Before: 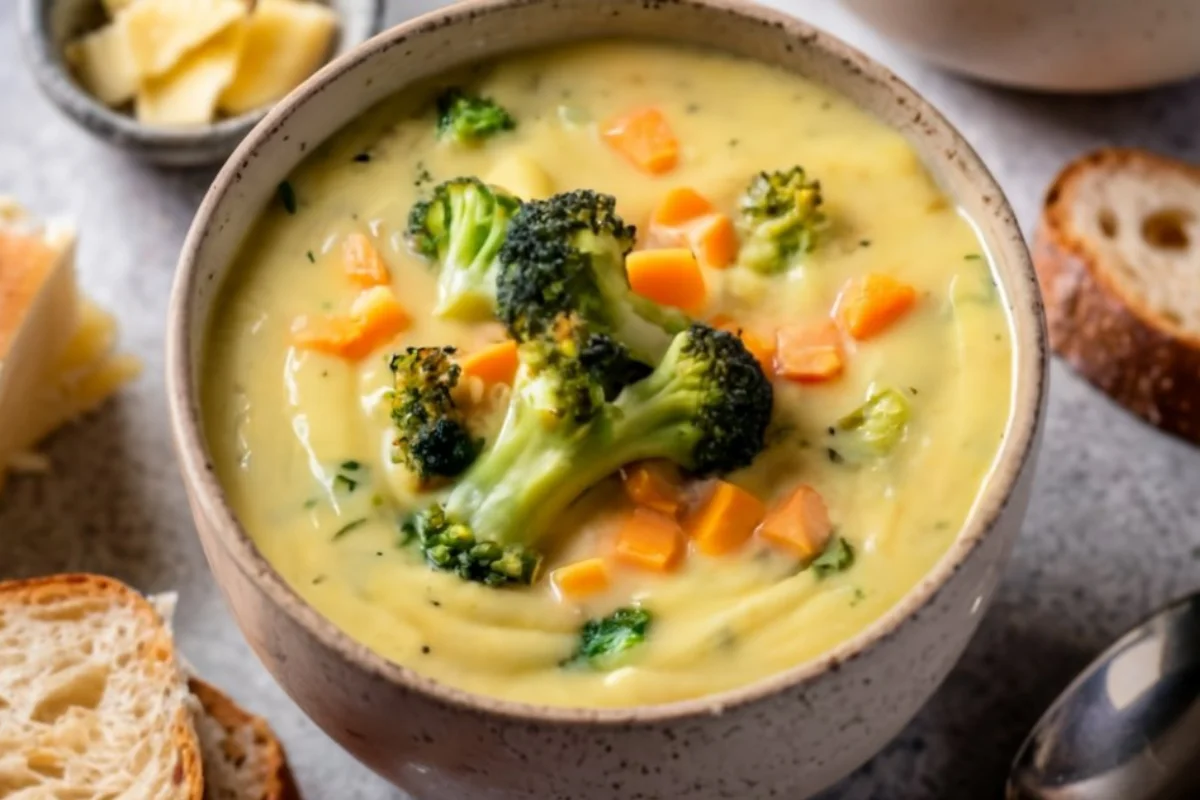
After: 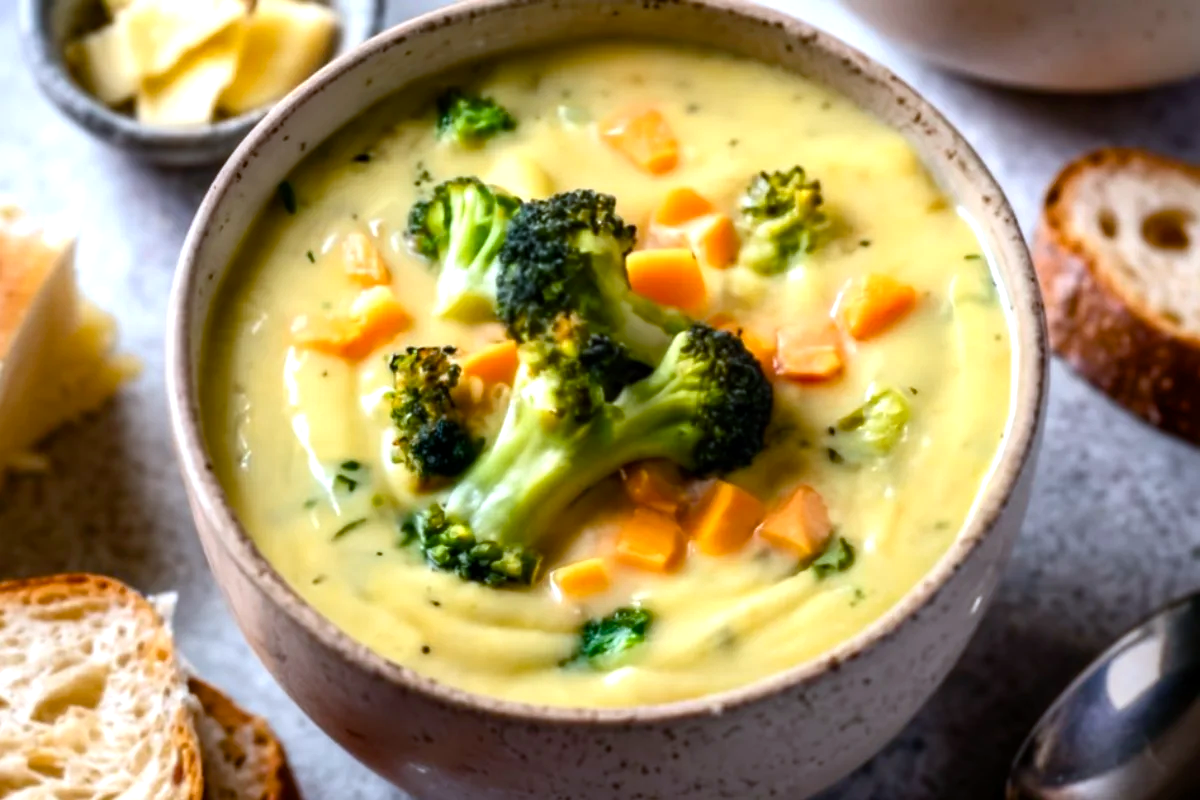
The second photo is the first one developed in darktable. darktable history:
color calibration: x 0.37, y 0.382, temperature 4313.04 K
color balance rgb: perceptual saturation grading › global saturation 25.805%, perceptual saturation grading › highlights -28.41%, perceptual saturation grading › shadows 33.742%, perceptual brilliance grading › global brilliance 15.525%, perceptual brilliance grading › shadows -34.594%, global vibrance 9.89%
